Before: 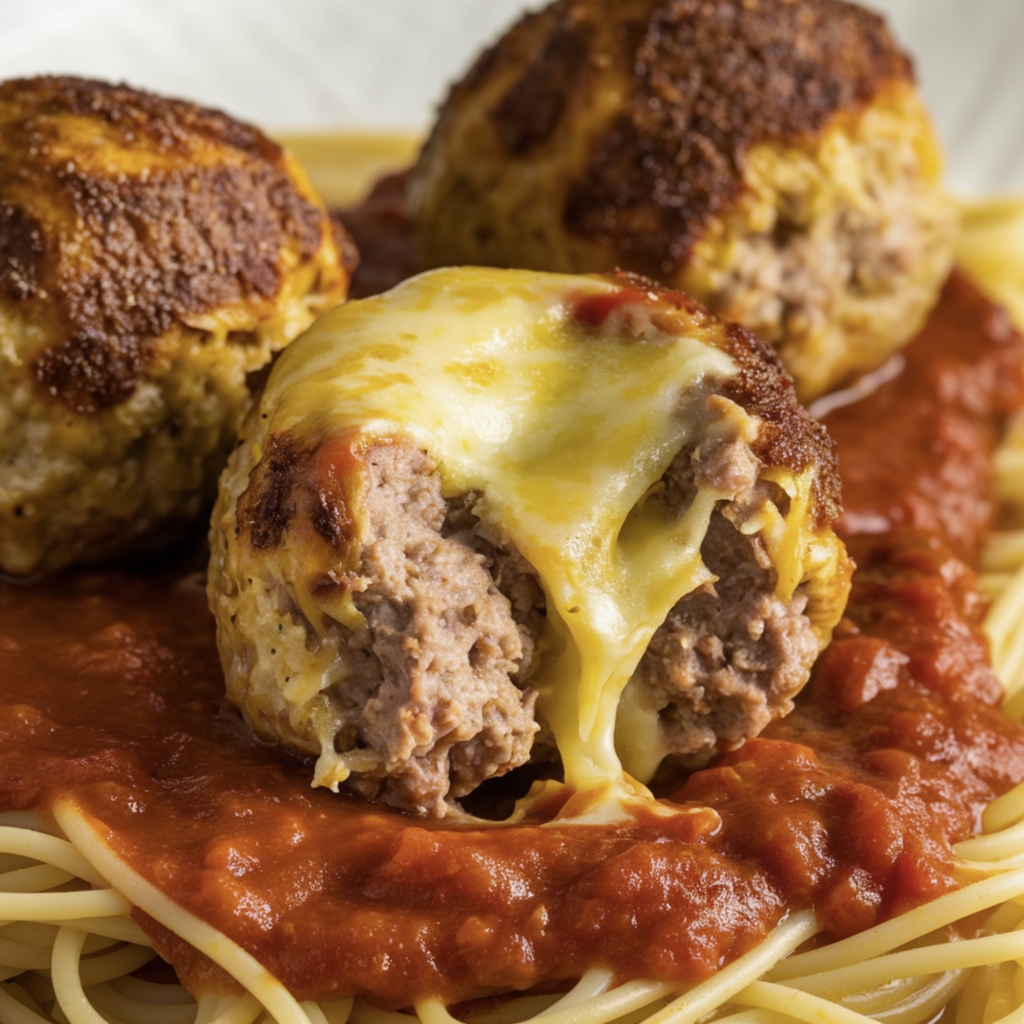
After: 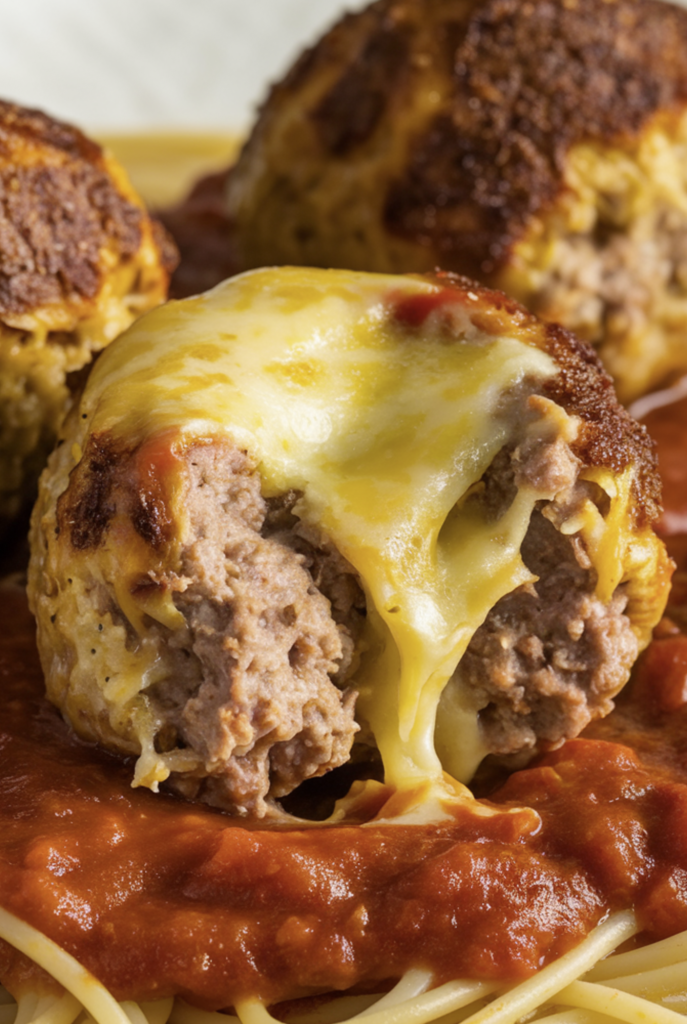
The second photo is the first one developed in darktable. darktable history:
crop and rotate: left 17.649%, right 15.173%
